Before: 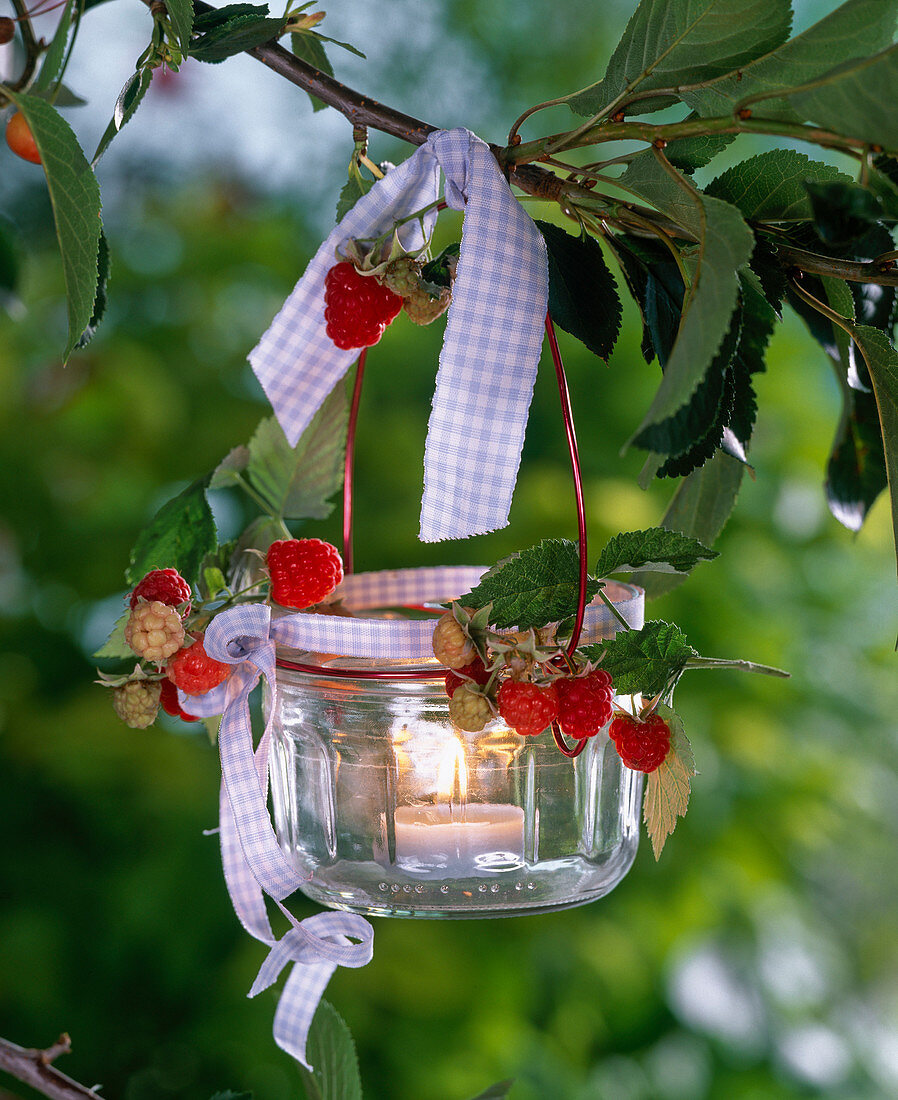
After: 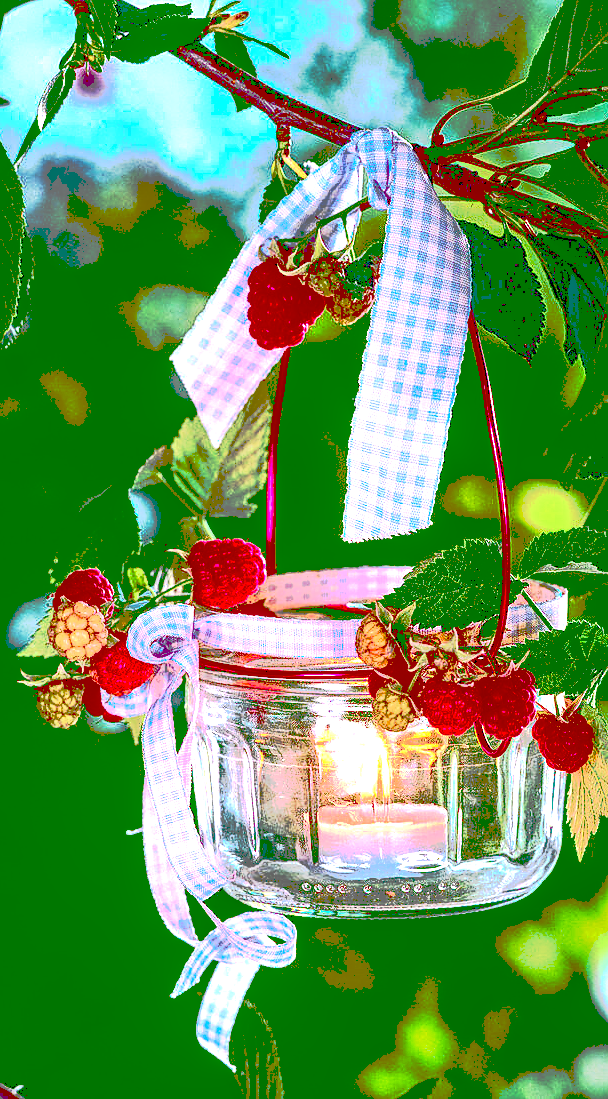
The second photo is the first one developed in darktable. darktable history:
crop and rotate: left 8.678%, right 23.584%
contrast brightness saturation: contrast 0.767, brightness -0.983, saturation 0.989
color balance rgb: power › hue 210.06°, perceptual saturation grading › global saturation 20%, perceptual saturation grading › highlights -25.728%, perceptual saturation grading › shadows 25.49%, global vibrance 20%
sharpen: on, module defaults
local contrast: detail 150%
tone curve: curves: ch0 [(0, 0) (0.003, 0.449) (0.011, 0.449) (0.025, 0.449) (0.044, 0.45) (0.069, 0.453) (0.1, 0.453) (0.136, 0.455) (0.177, 0.458) (0.224, 0.462) (0.277, 0.47) (0.335, 0.491) (0.399, 0.522) (0.468, 0.561) (0.543, 0.619) (0.623, 0.69) (0.709, 0.756) (0.801, 0.802) (0.898, 0.825) (1, 1)], preserve colors none
exposure: black level correction 0, exposure 0.897 EV, compensate highlight preservation false
